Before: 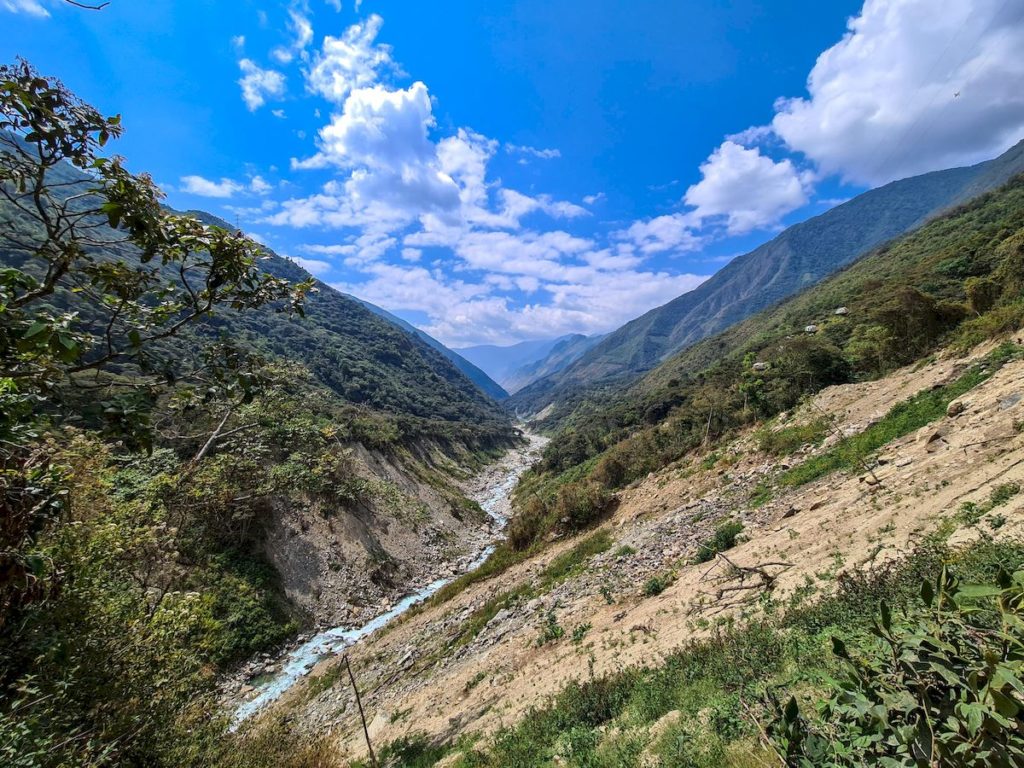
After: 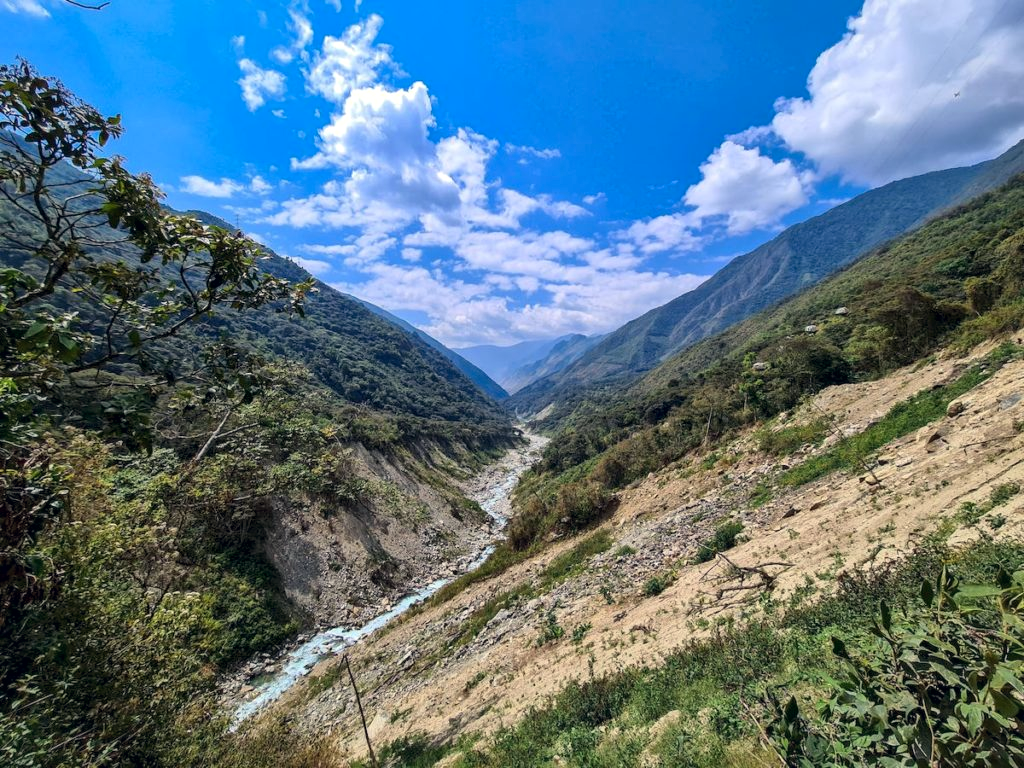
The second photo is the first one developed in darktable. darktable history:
color correction: highlights a* 0.207, highlights b* 2.7, shadows a* -0.874, shadows b* -4.78
local contrast: mode bilateral grid, contrast 20, coarseness 50, detail 120%, midtone range 0.2
